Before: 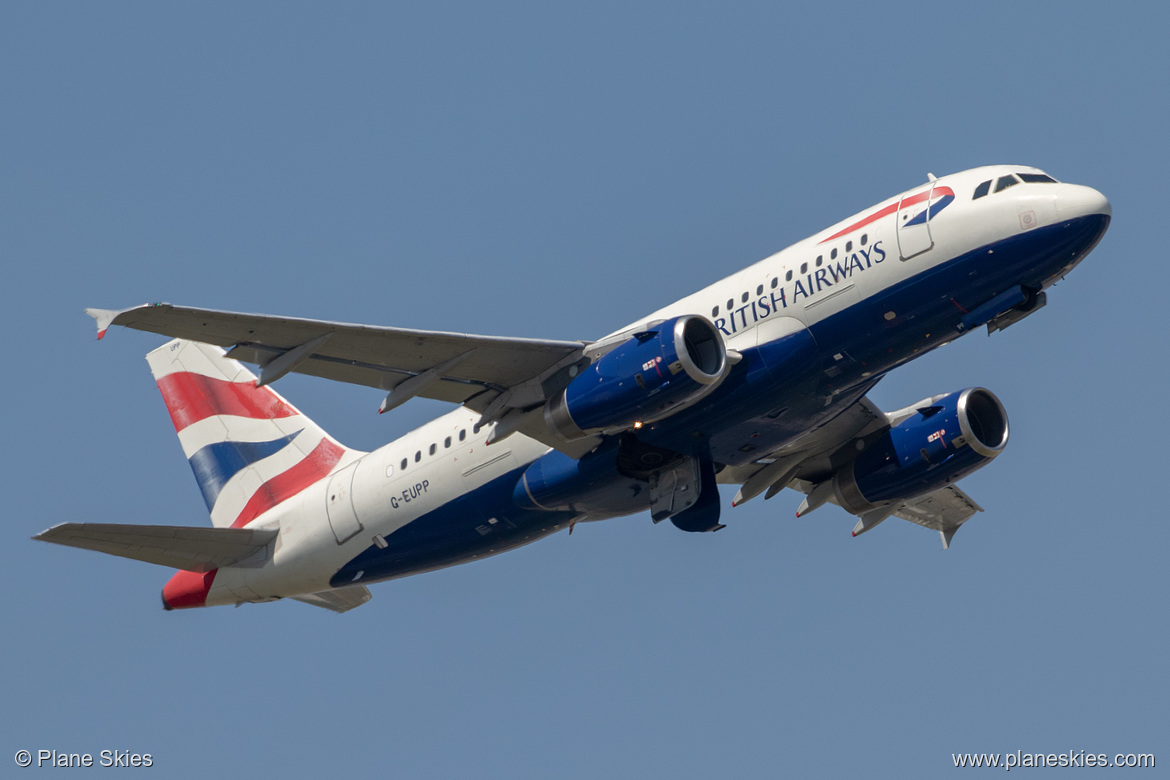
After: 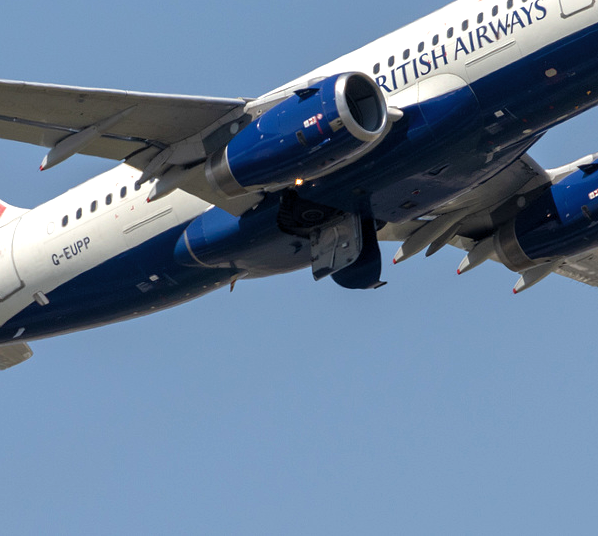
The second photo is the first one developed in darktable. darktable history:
crop and rotate: left 29.022%, top 31.263%, right 19.82%
exposure: black level correction 0, exposure 0.398 EV, compensate highlight preservation false
levels: levels [0.016, 0.484, 0.953]
